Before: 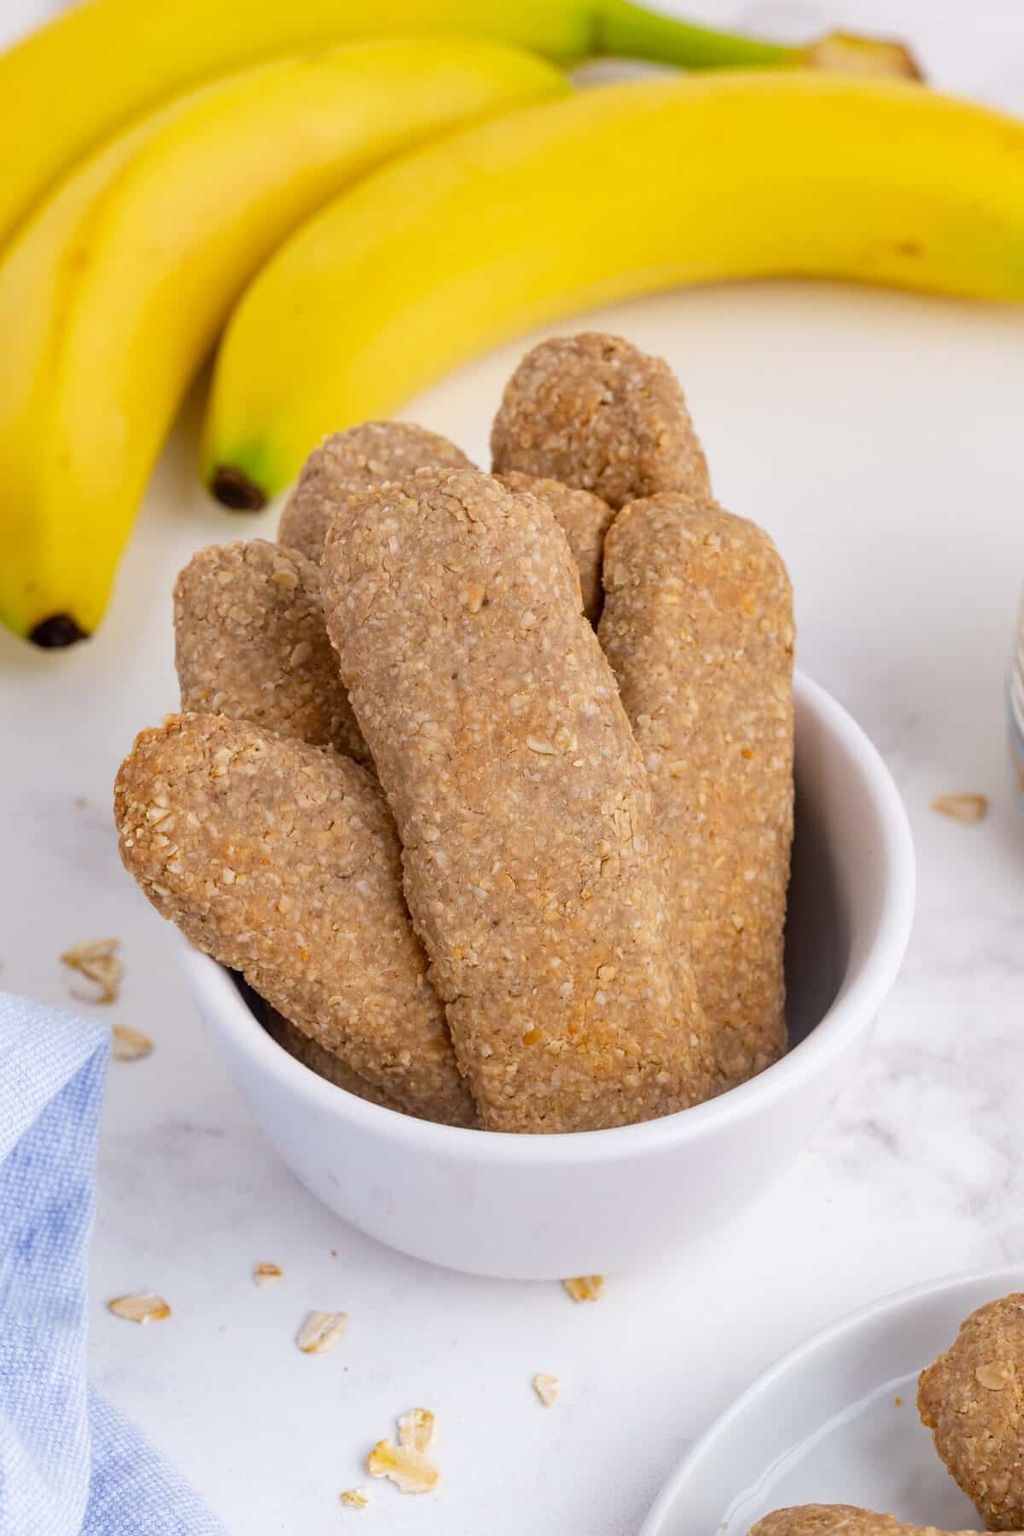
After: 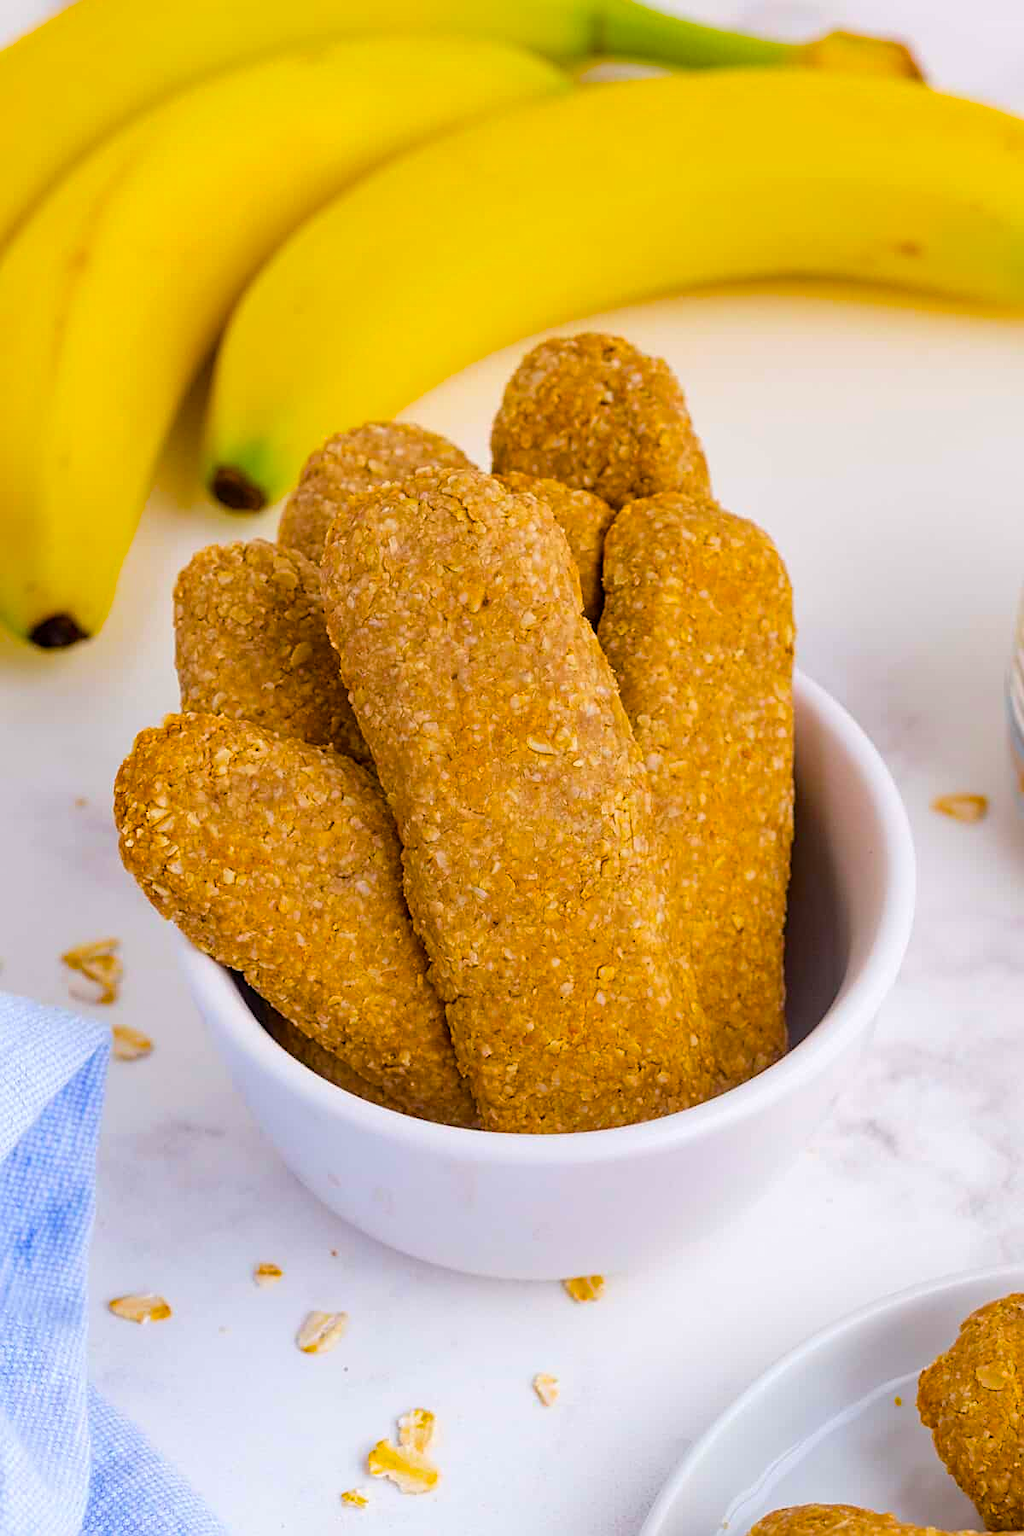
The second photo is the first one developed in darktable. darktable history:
color balance rgb: linear chroma grading › global chroma 25%, perceptual saturation grading › global saturation 50%
sharpen: on, module defaults
